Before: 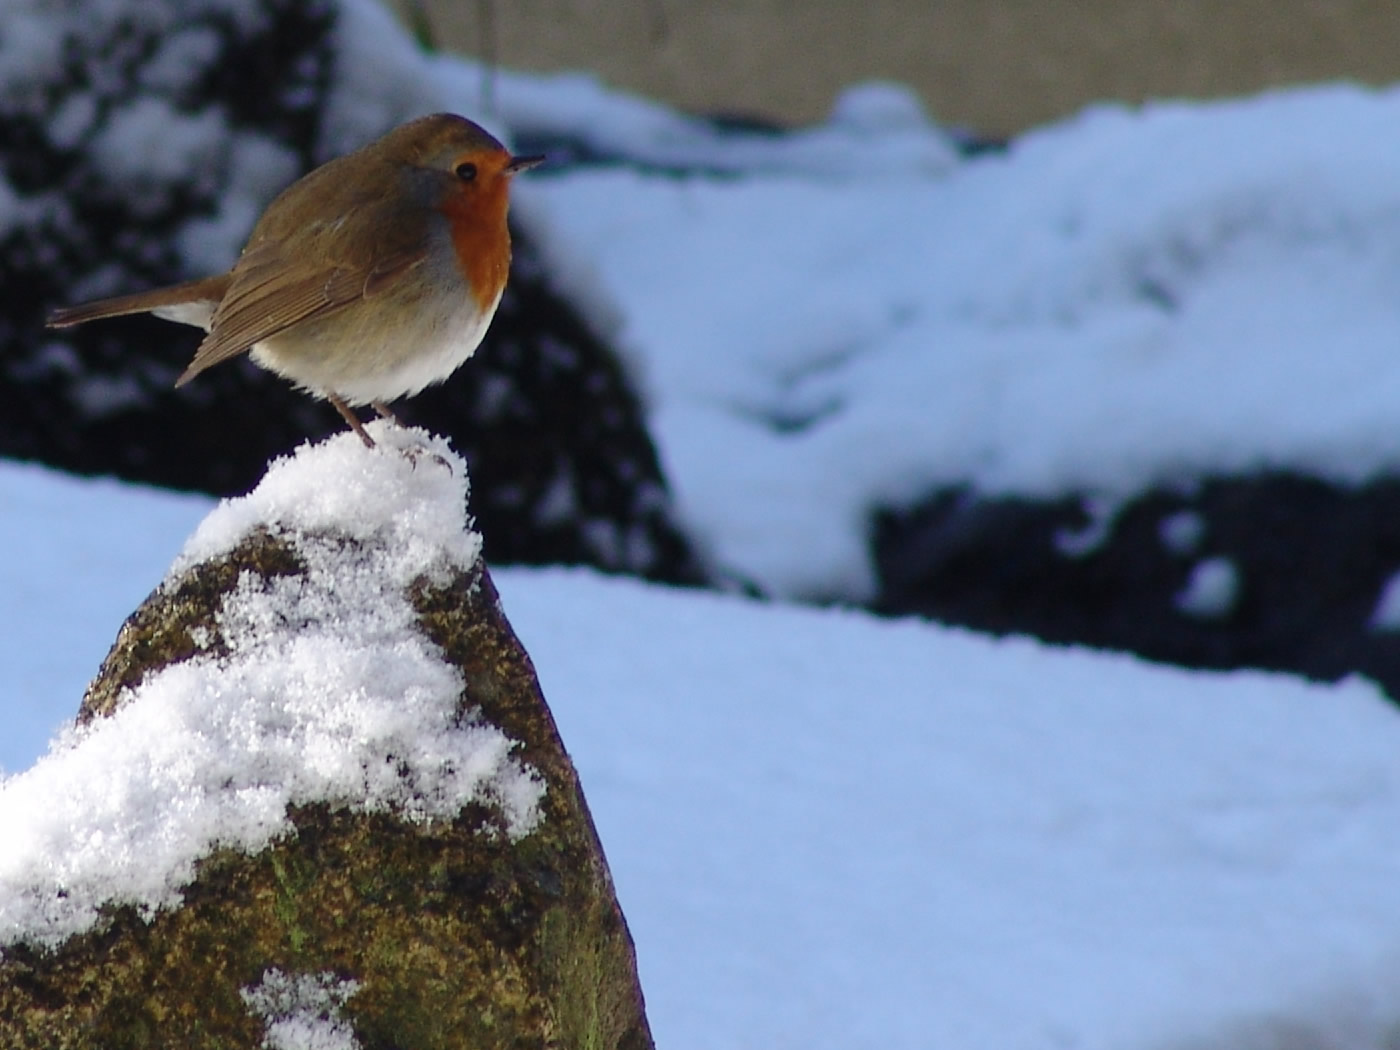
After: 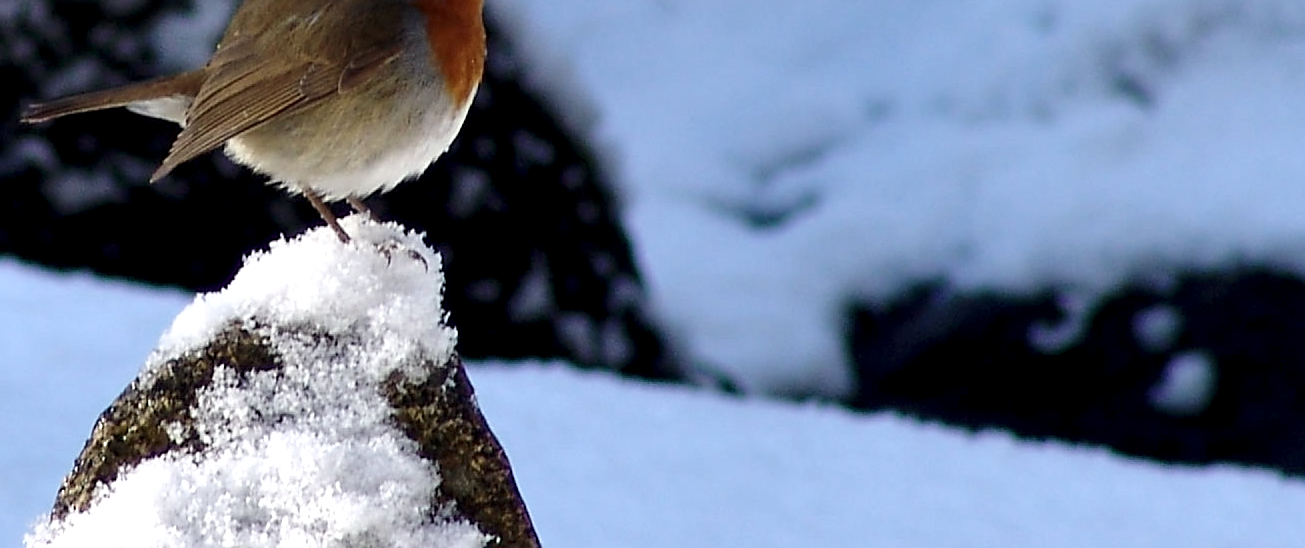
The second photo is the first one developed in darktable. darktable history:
sharpen: on, module defaults
local contrast: highlights 148%, shadows 130%, detail 140%, midtone range 0.253
crop: left 1.818%, top 19.524%, right 4.94%, bottom 28.213%
